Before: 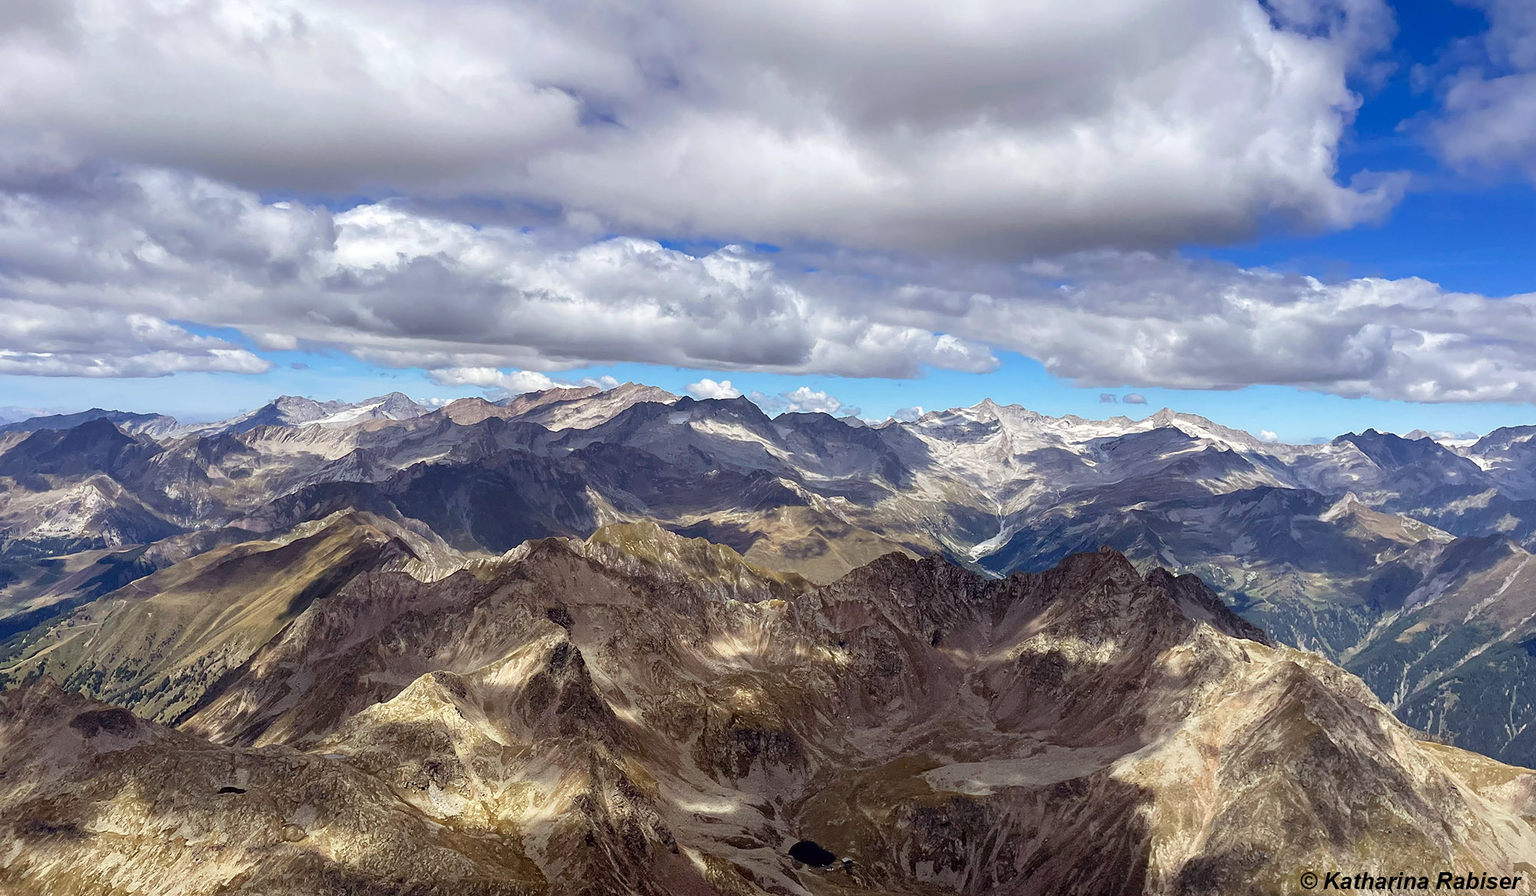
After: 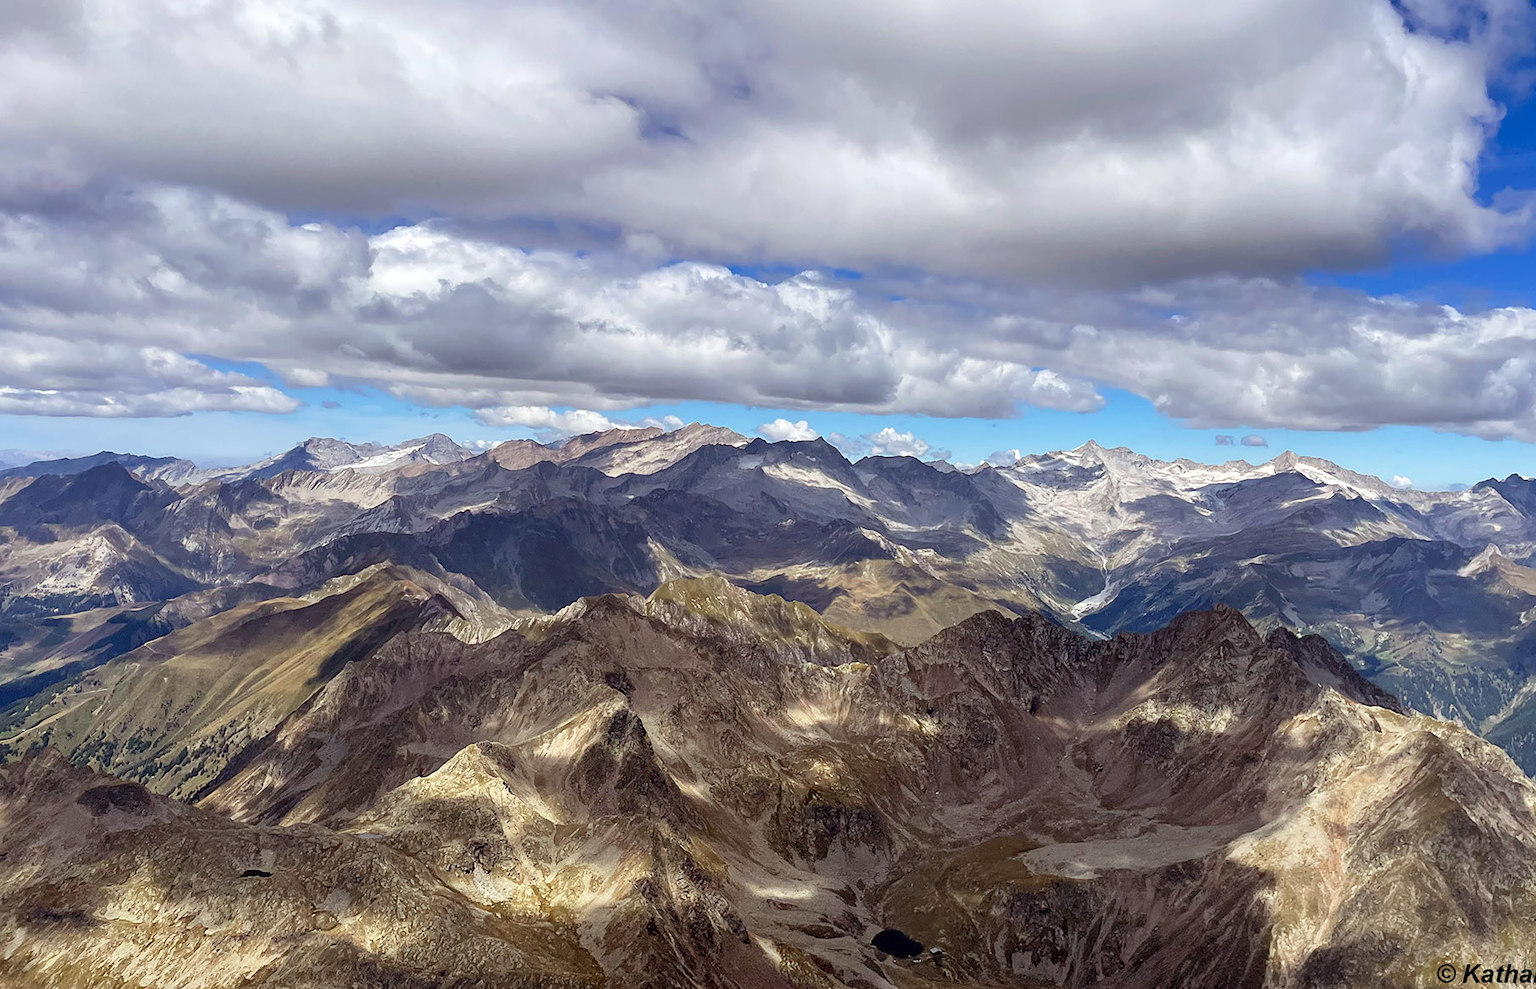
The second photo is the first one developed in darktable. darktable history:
crop: right 9.476%, bottom 0.047%
